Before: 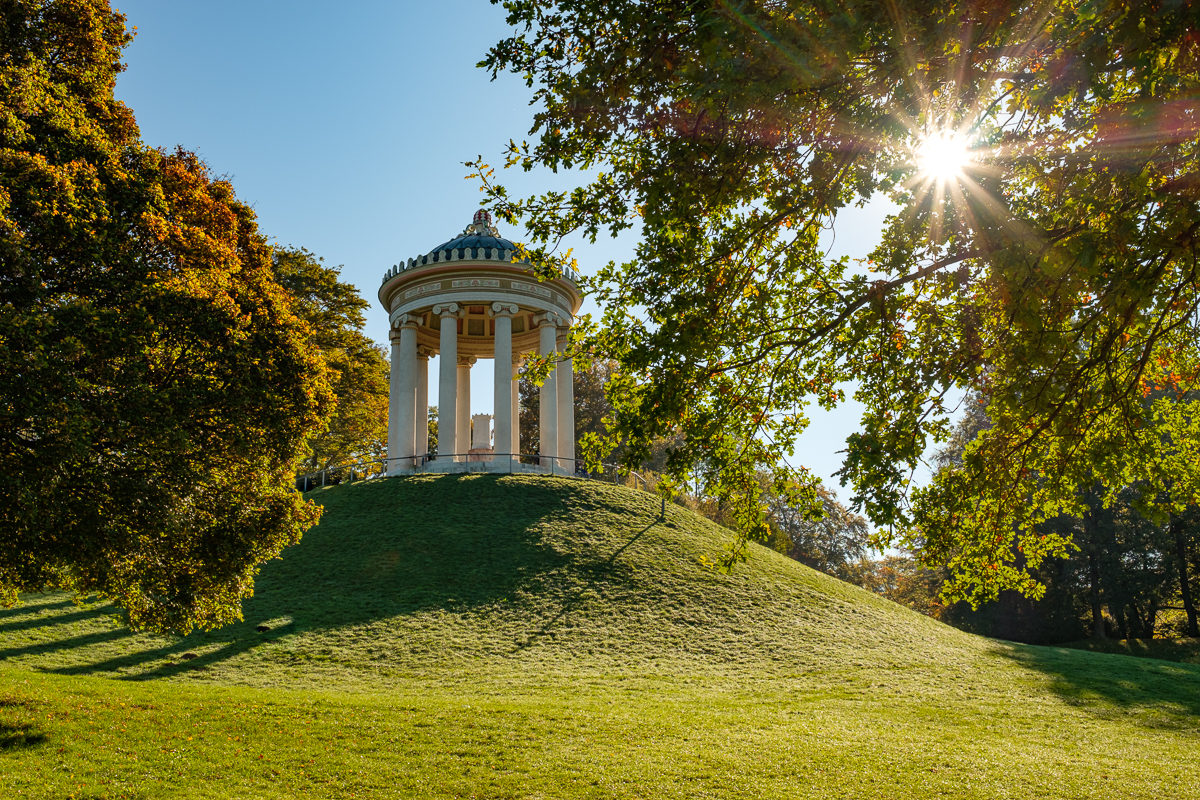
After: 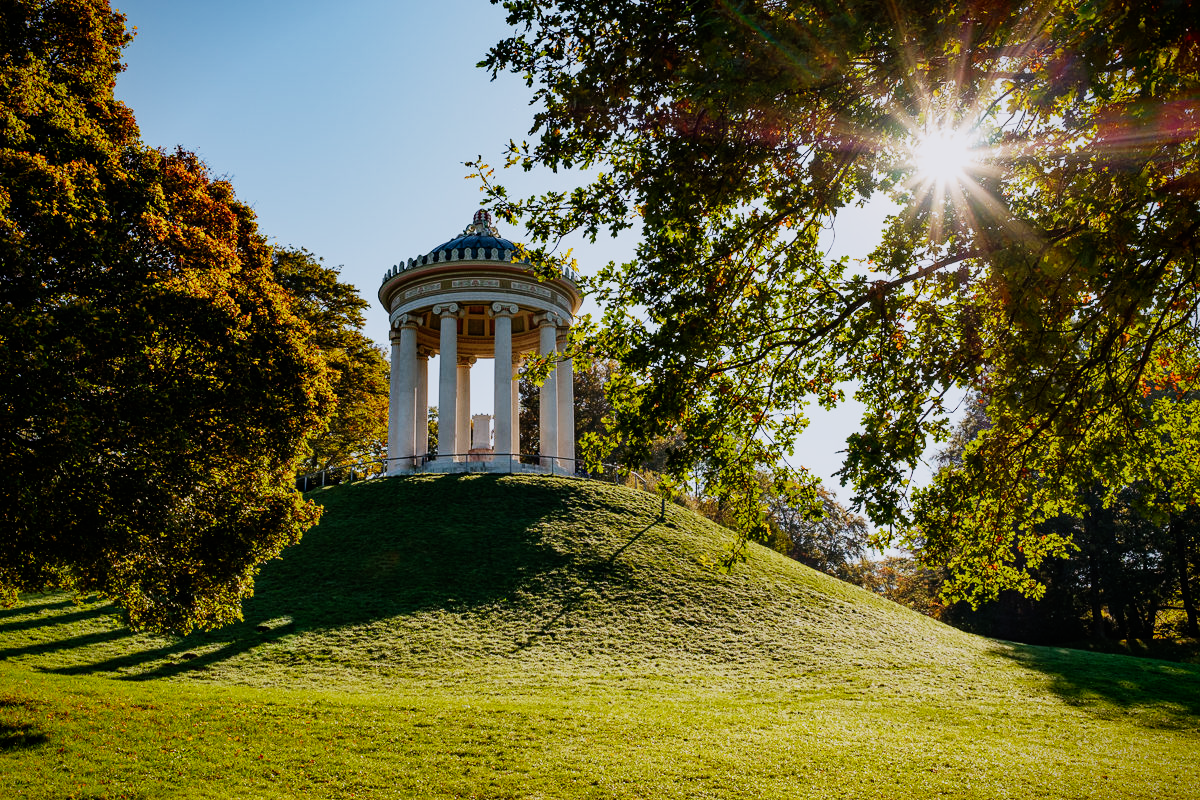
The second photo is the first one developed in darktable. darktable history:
white balance: red 1.004, blue 1.096
sigmoid: contrast 1.7, skew -0.1, preserve hue 0%, red attenuation 0.1, red rotation 0.035, green attenuation 0.1, green rotation -0.017, blue attenuation 0.15, blue rotation -0.052, base primaries Rec2020
vignetting: fall-off start 88.53%, fall-off radius 44.2%, saturation 0.376, width/height ratio 1.161
